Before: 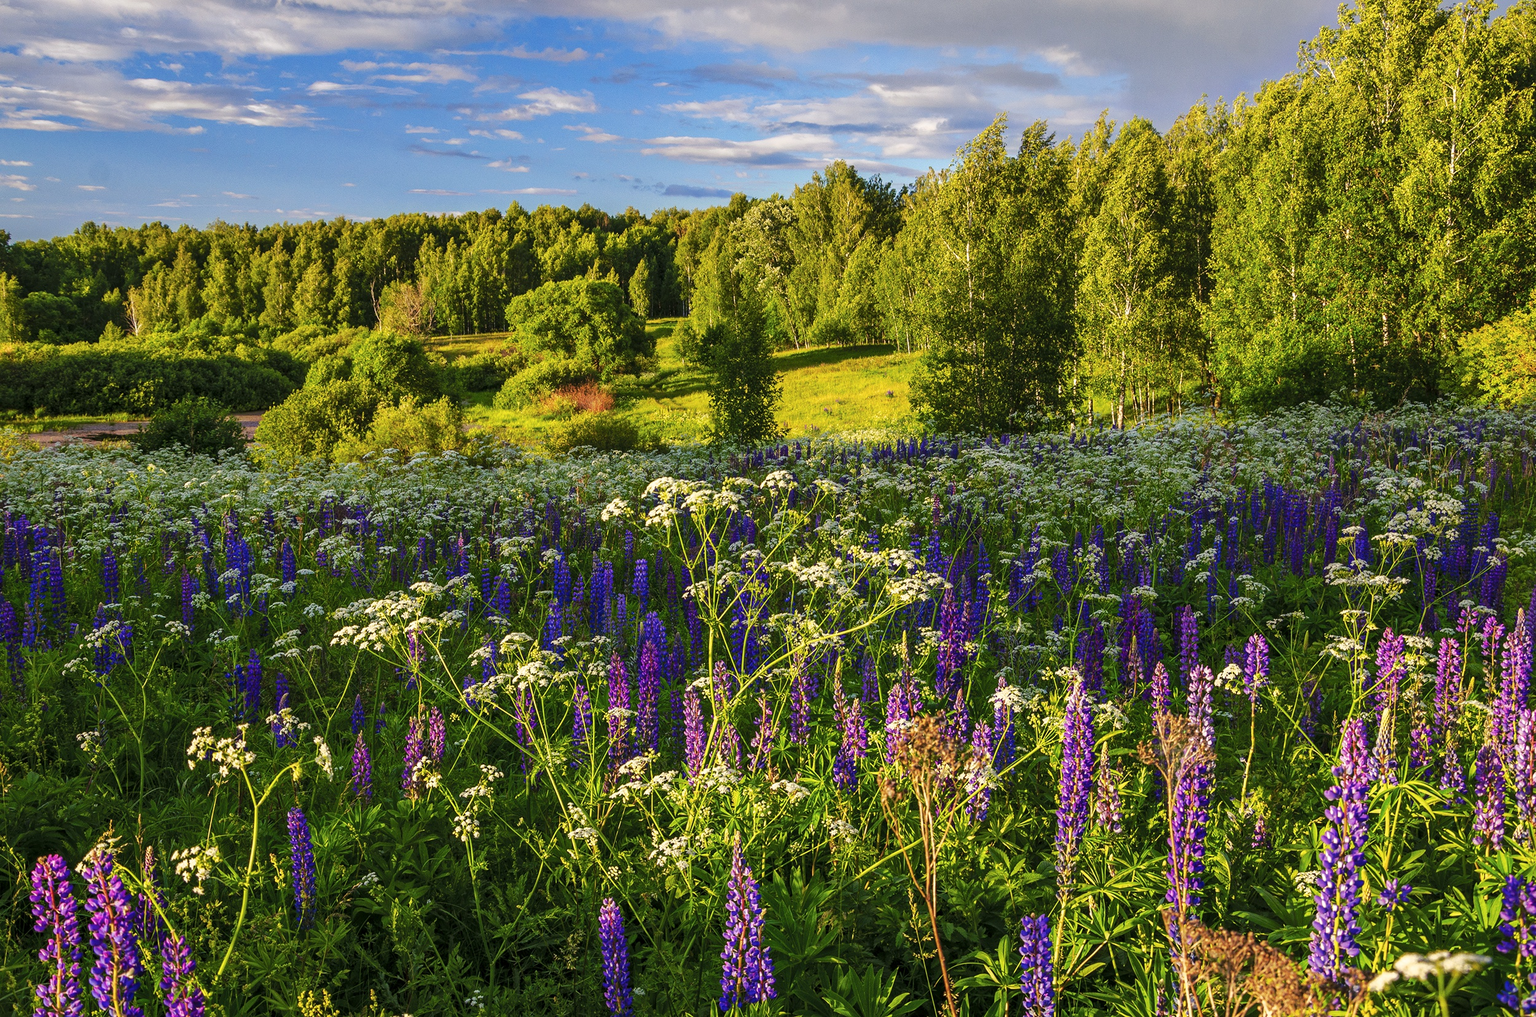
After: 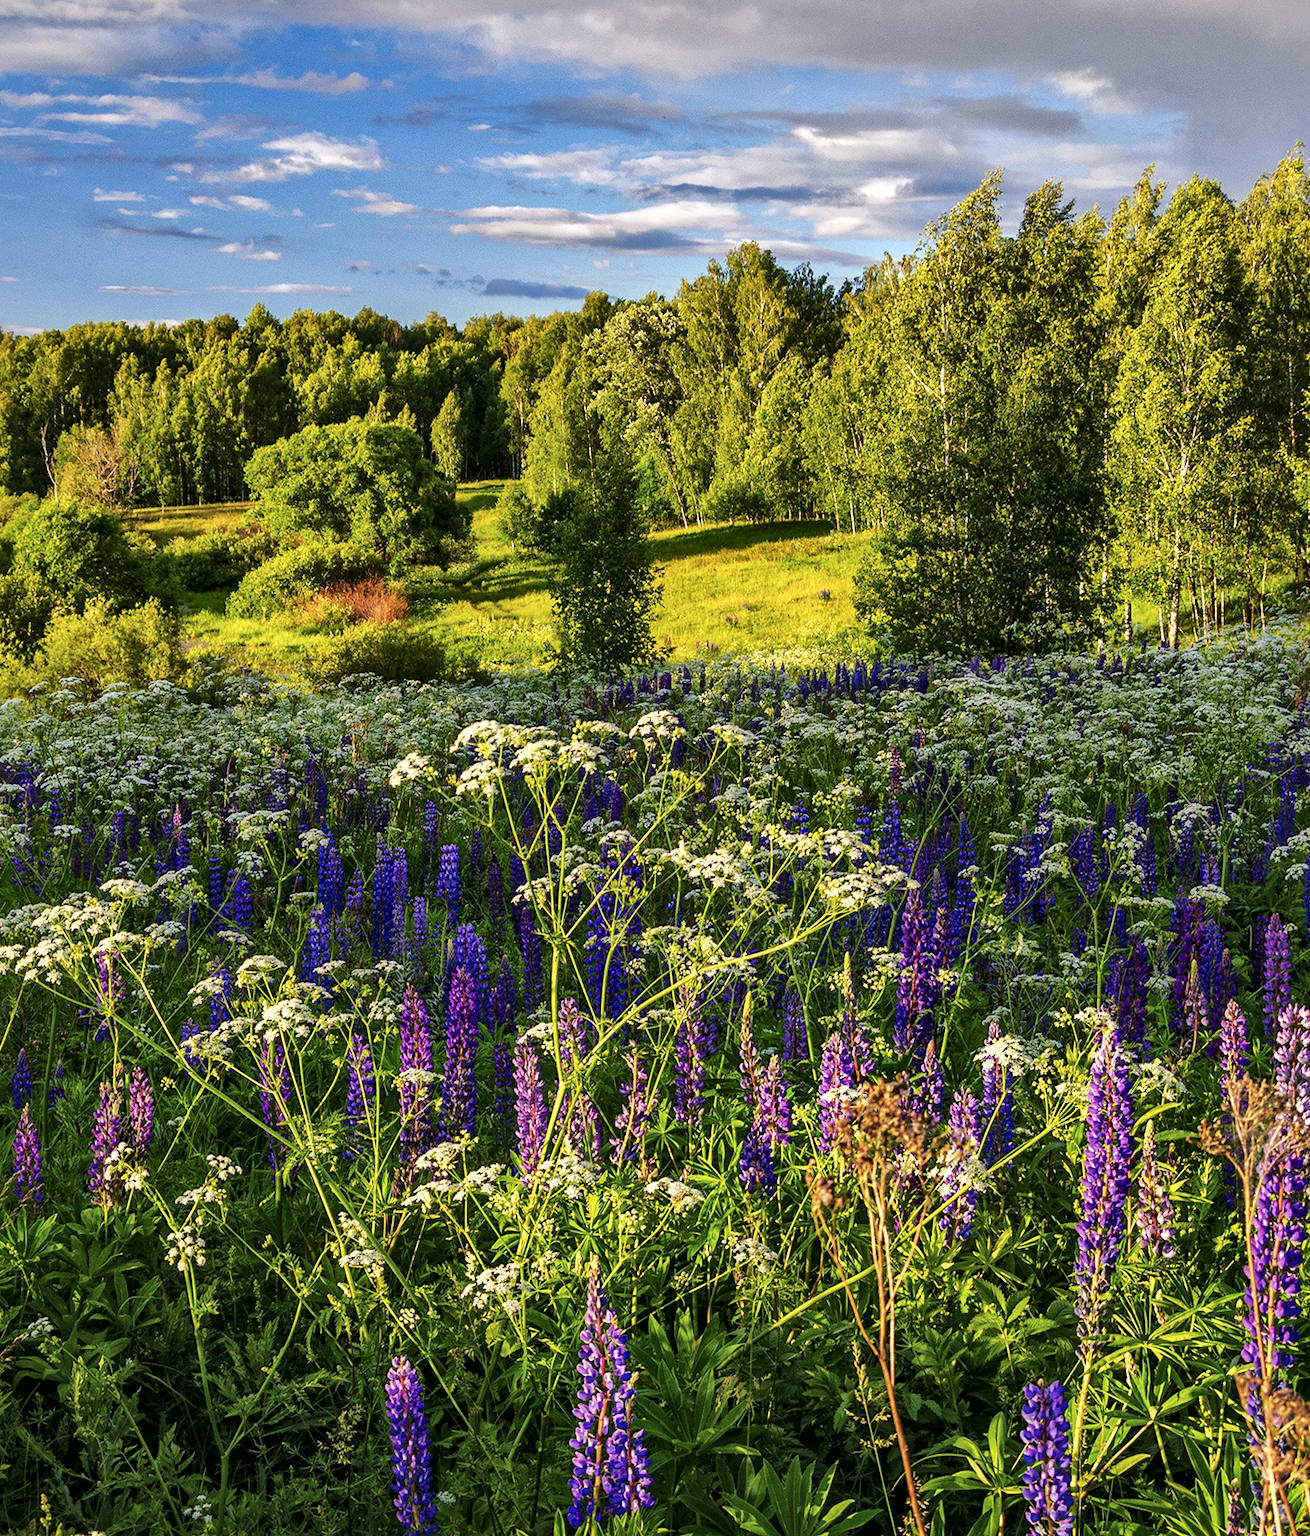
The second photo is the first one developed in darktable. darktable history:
local contrast: mode bilateral grid, contrast 19, coarseness 50, detail 173%, midtone range 0.2
crop and rotate: left 22.386%, right 21.083%
